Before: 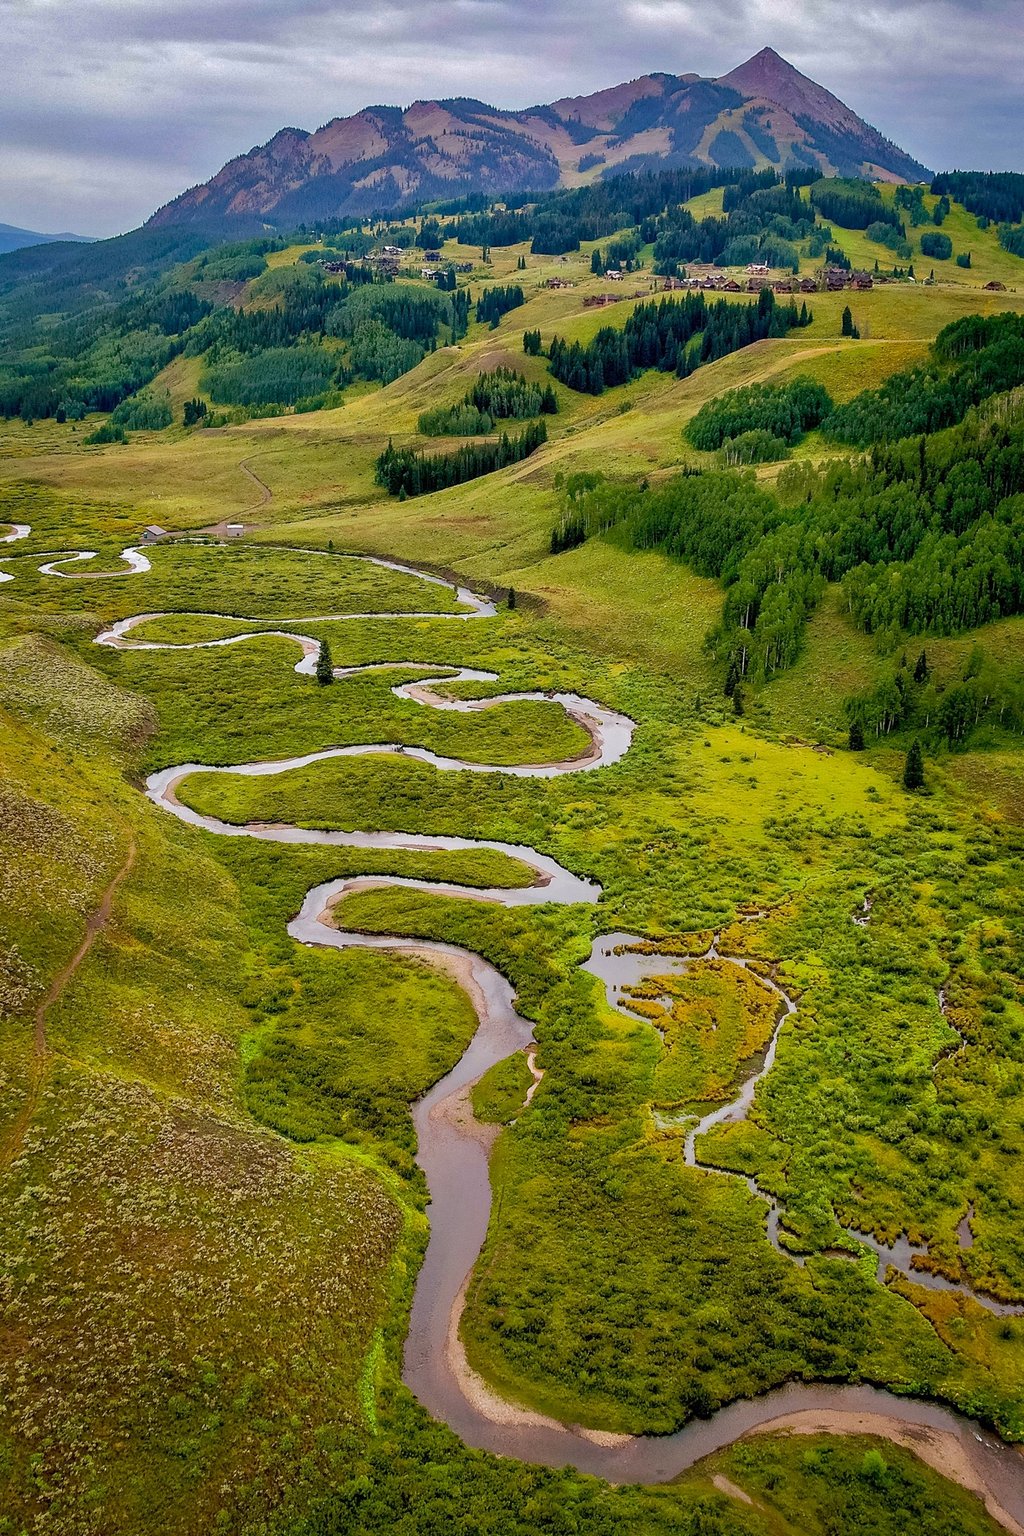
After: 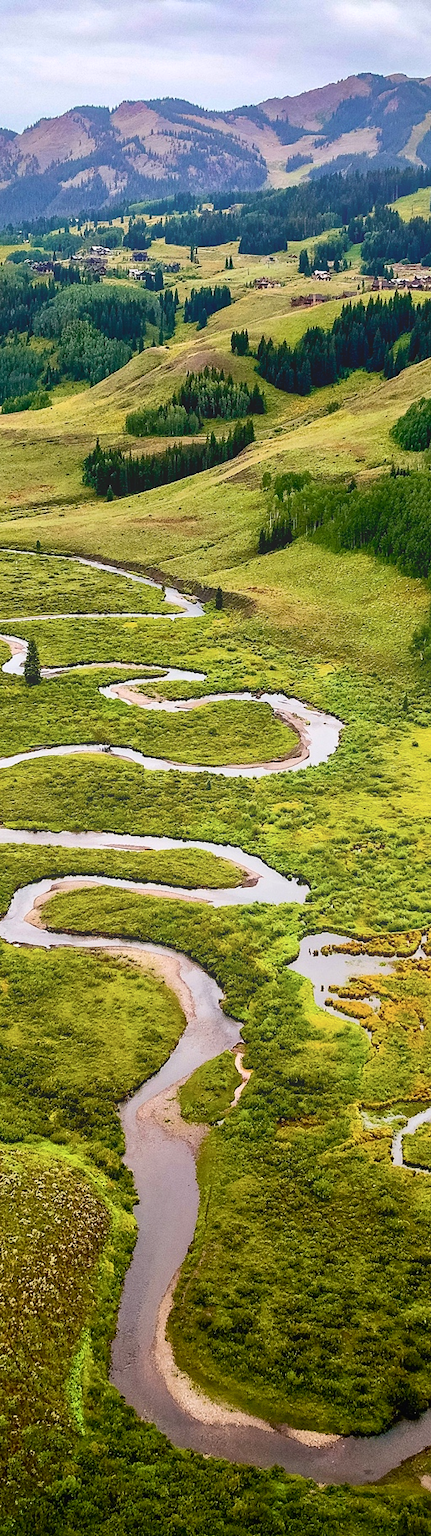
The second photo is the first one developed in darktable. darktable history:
contrast brightness saturation: contrast 0.28
crop: left 28.583%, right 29.231%
tone equalizer: on, module defaults
bloom: size 40%
